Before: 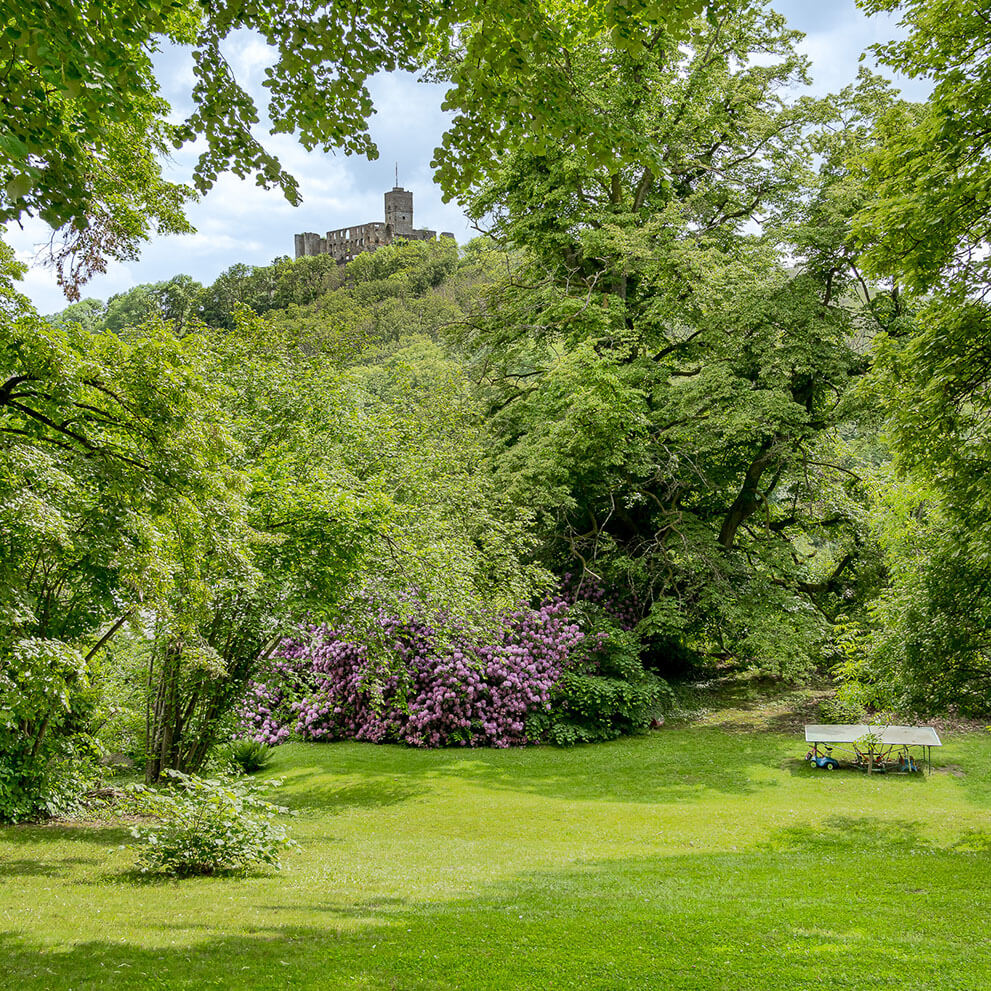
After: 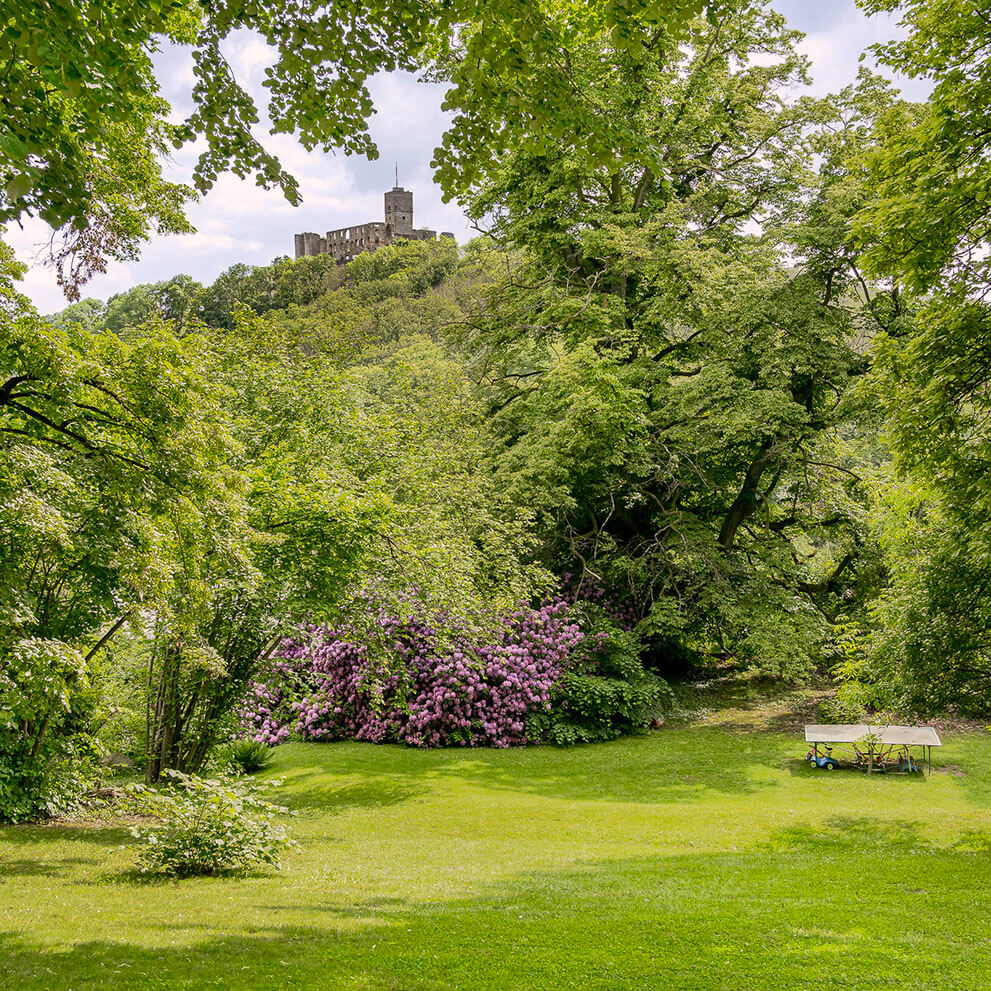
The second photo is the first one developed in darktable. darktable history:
color correction: highlights a* 7.34, highlights b* 4.37
